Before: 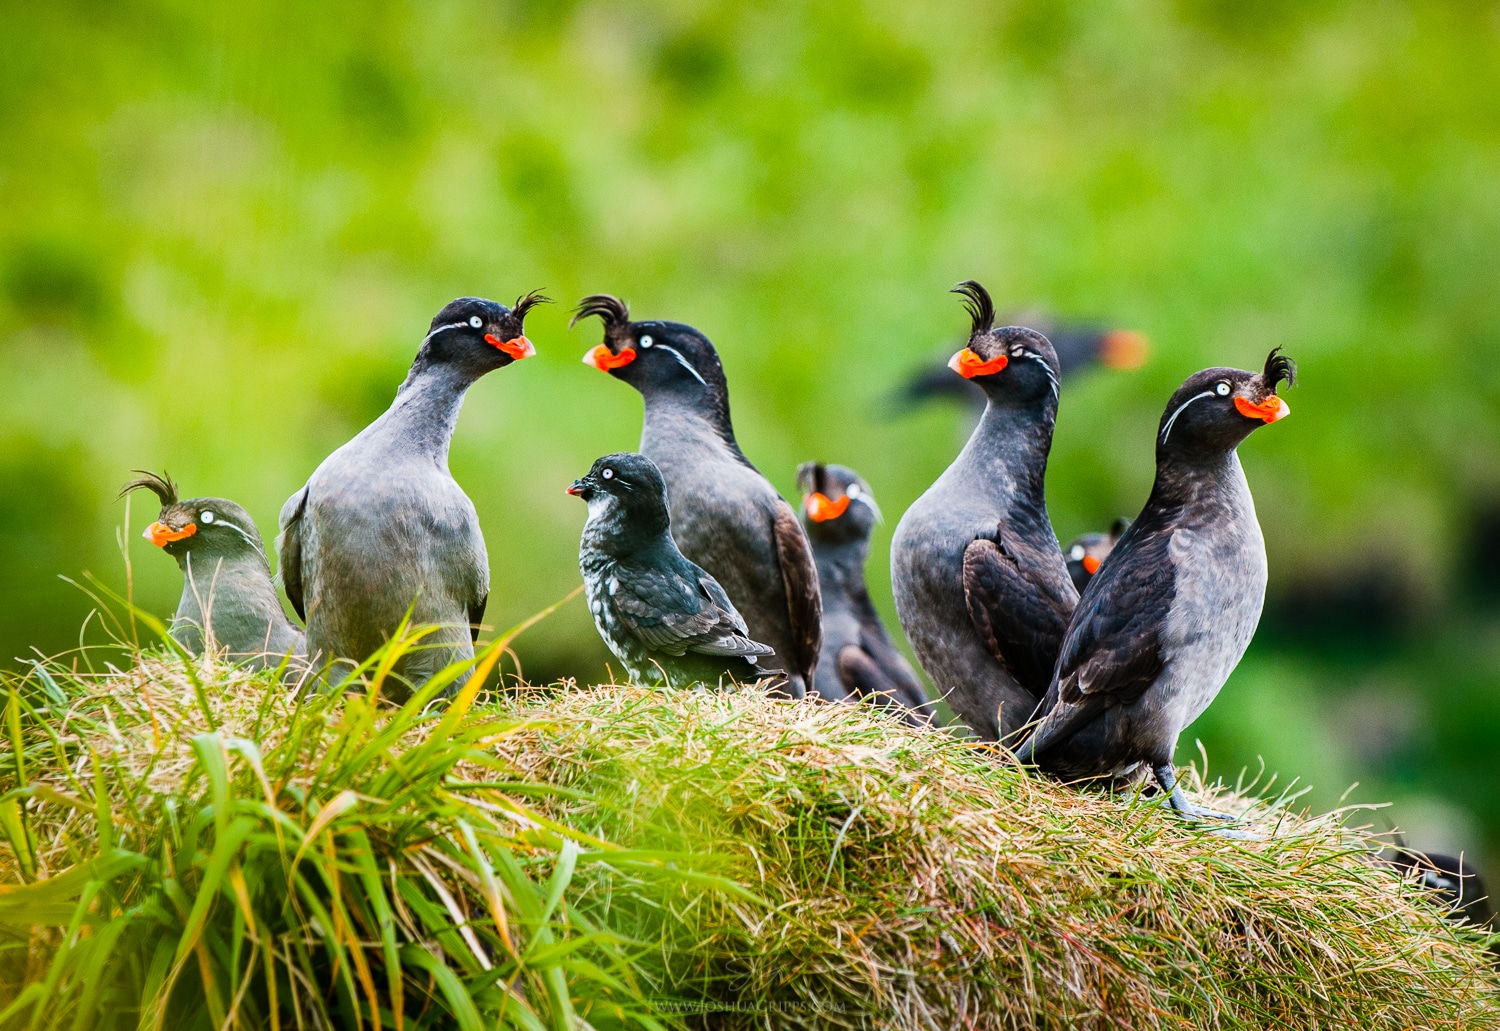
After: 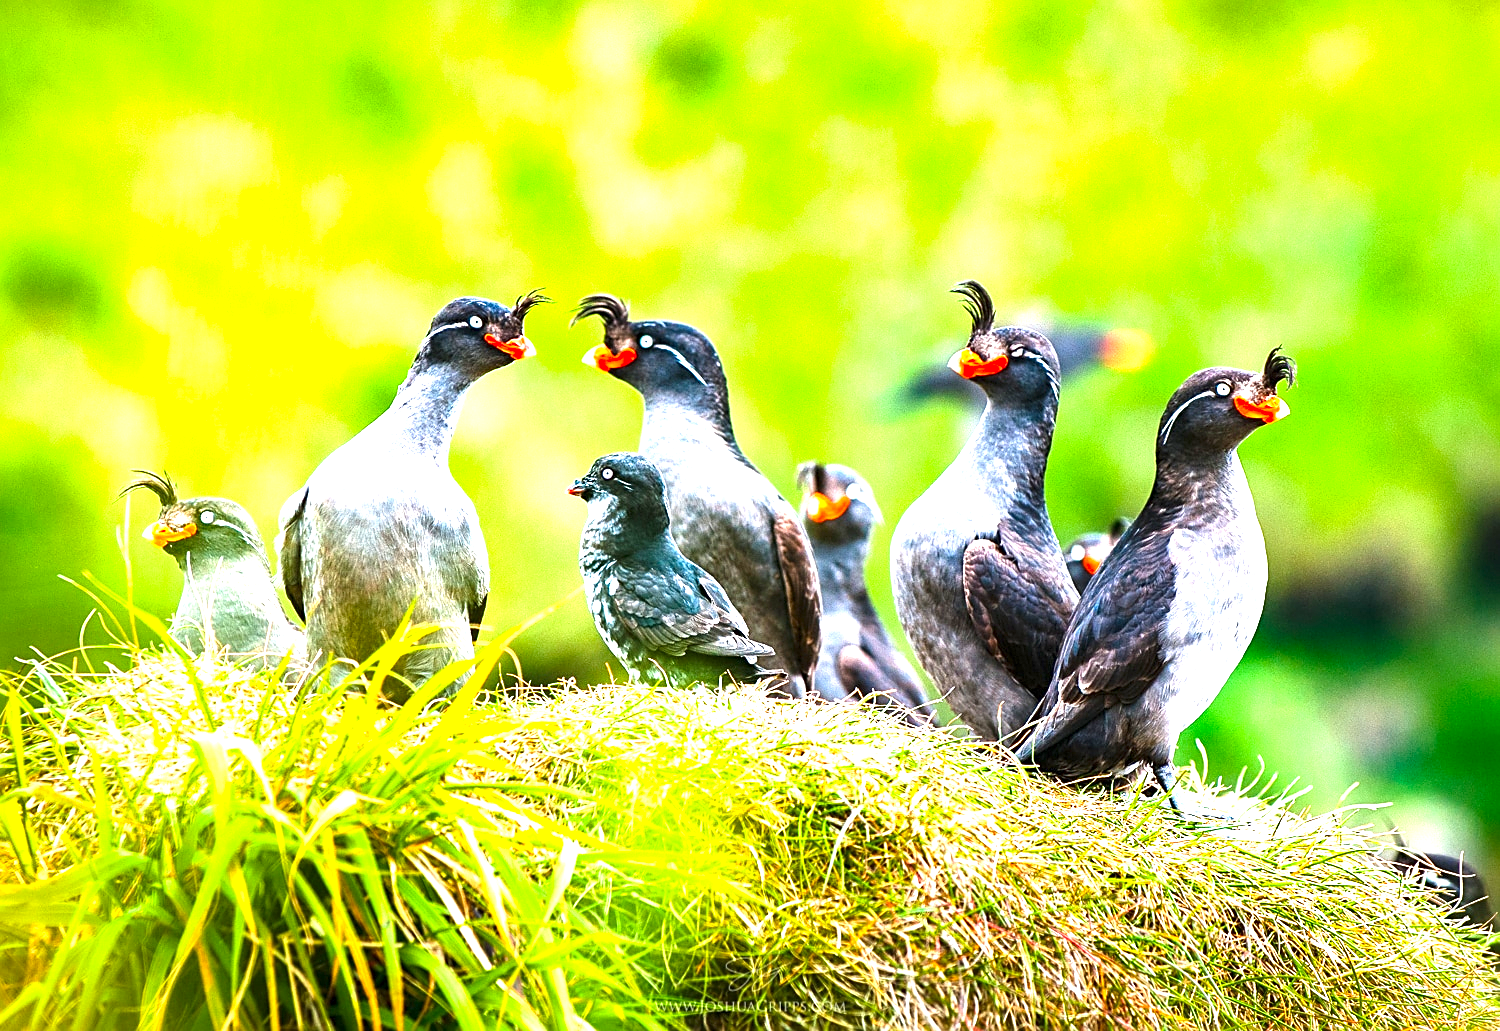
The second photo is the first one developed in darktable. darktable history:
contrast brightness saturation: saturation 0.18
exposure: black level correction 0, exposure 1.625 EV, compensate exposure bias true, compensate highlight preservation false
white balance: emerald 1
sharpen: on, module defaults
